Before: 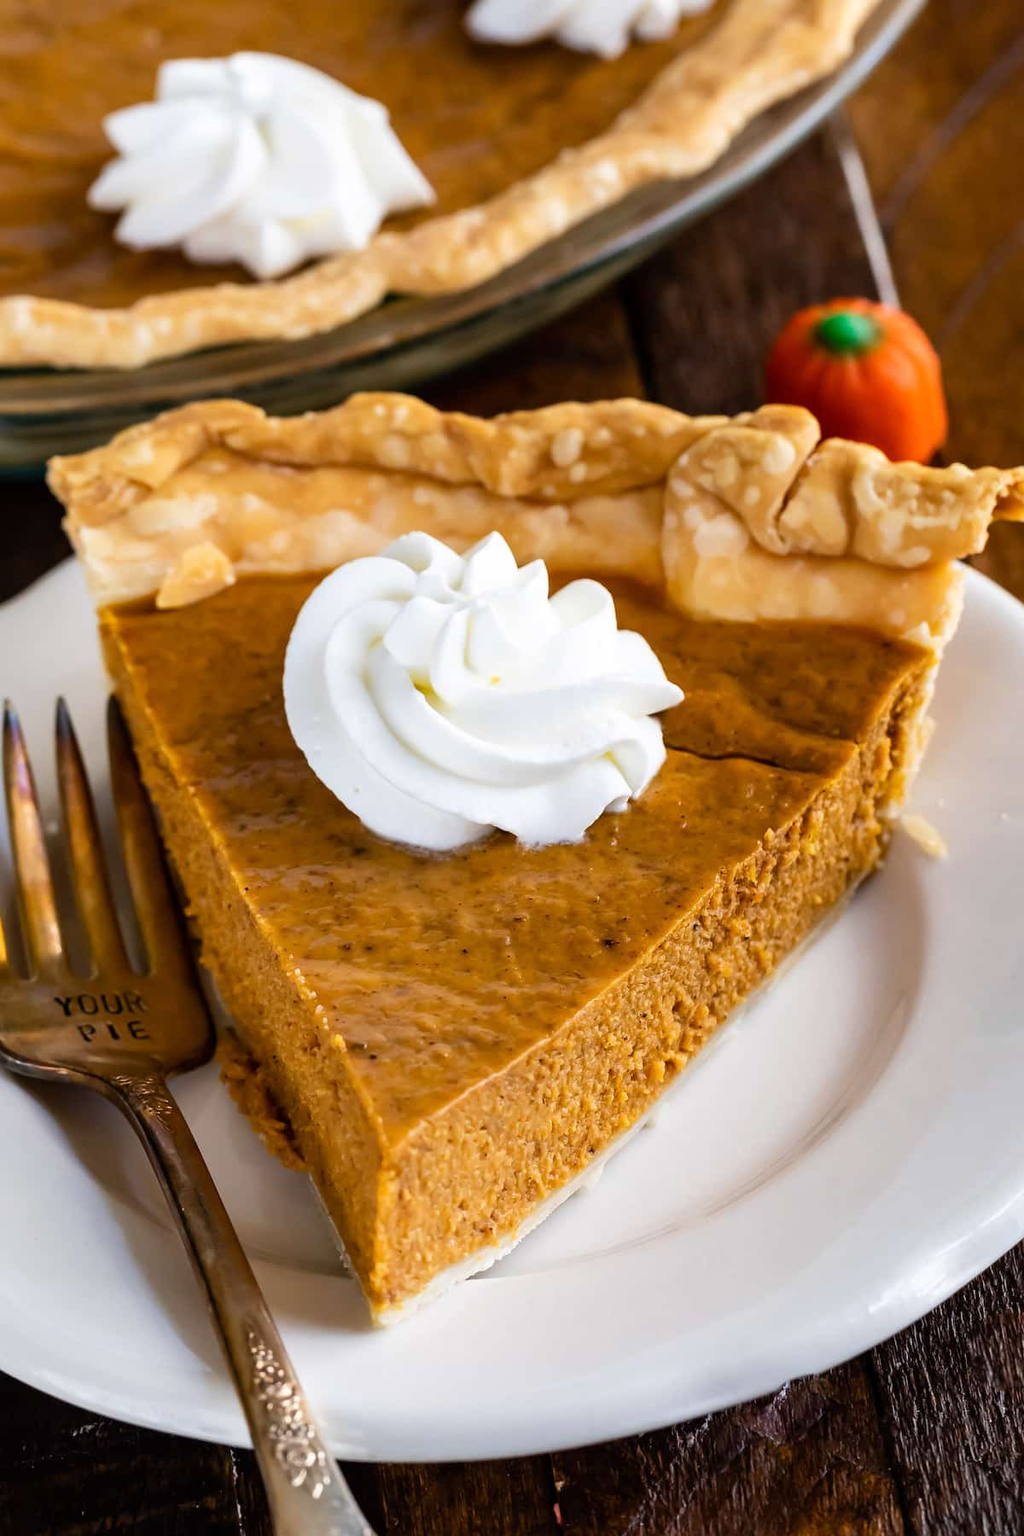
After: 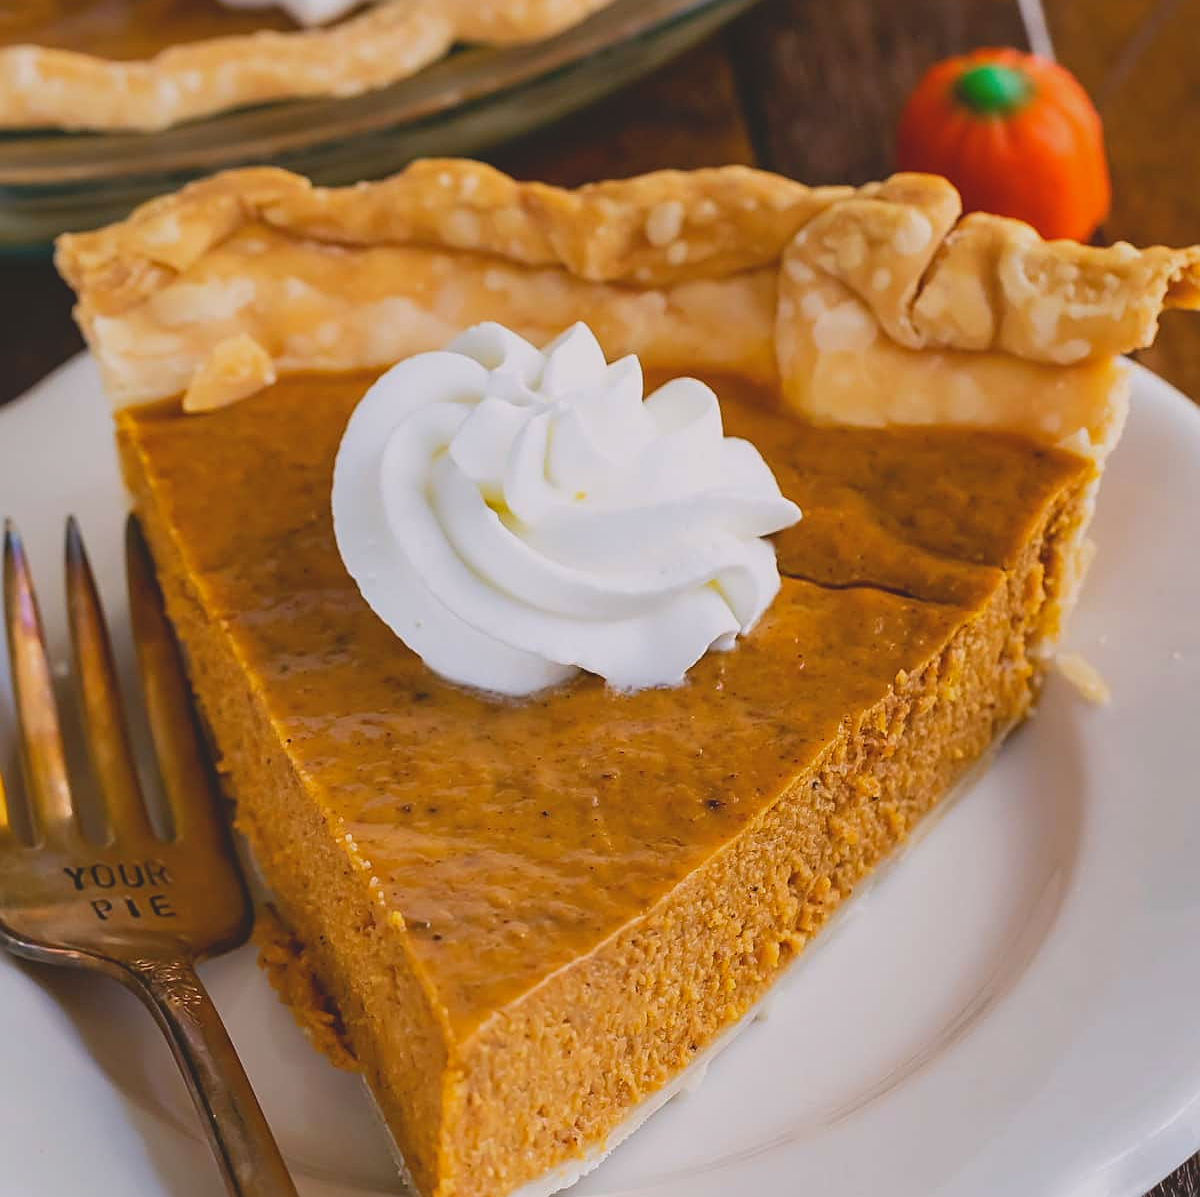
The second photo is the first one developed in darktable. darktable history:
crop: top 16.727%, bottom 16.727%
color correction: highlights a* 3.12, highlights b* -1.55, shadows a* -0.101, shadows b* 2.52, saturation 0.98
contrast brightness saturation: contrast -0.28
sharpen: on, module defaults
